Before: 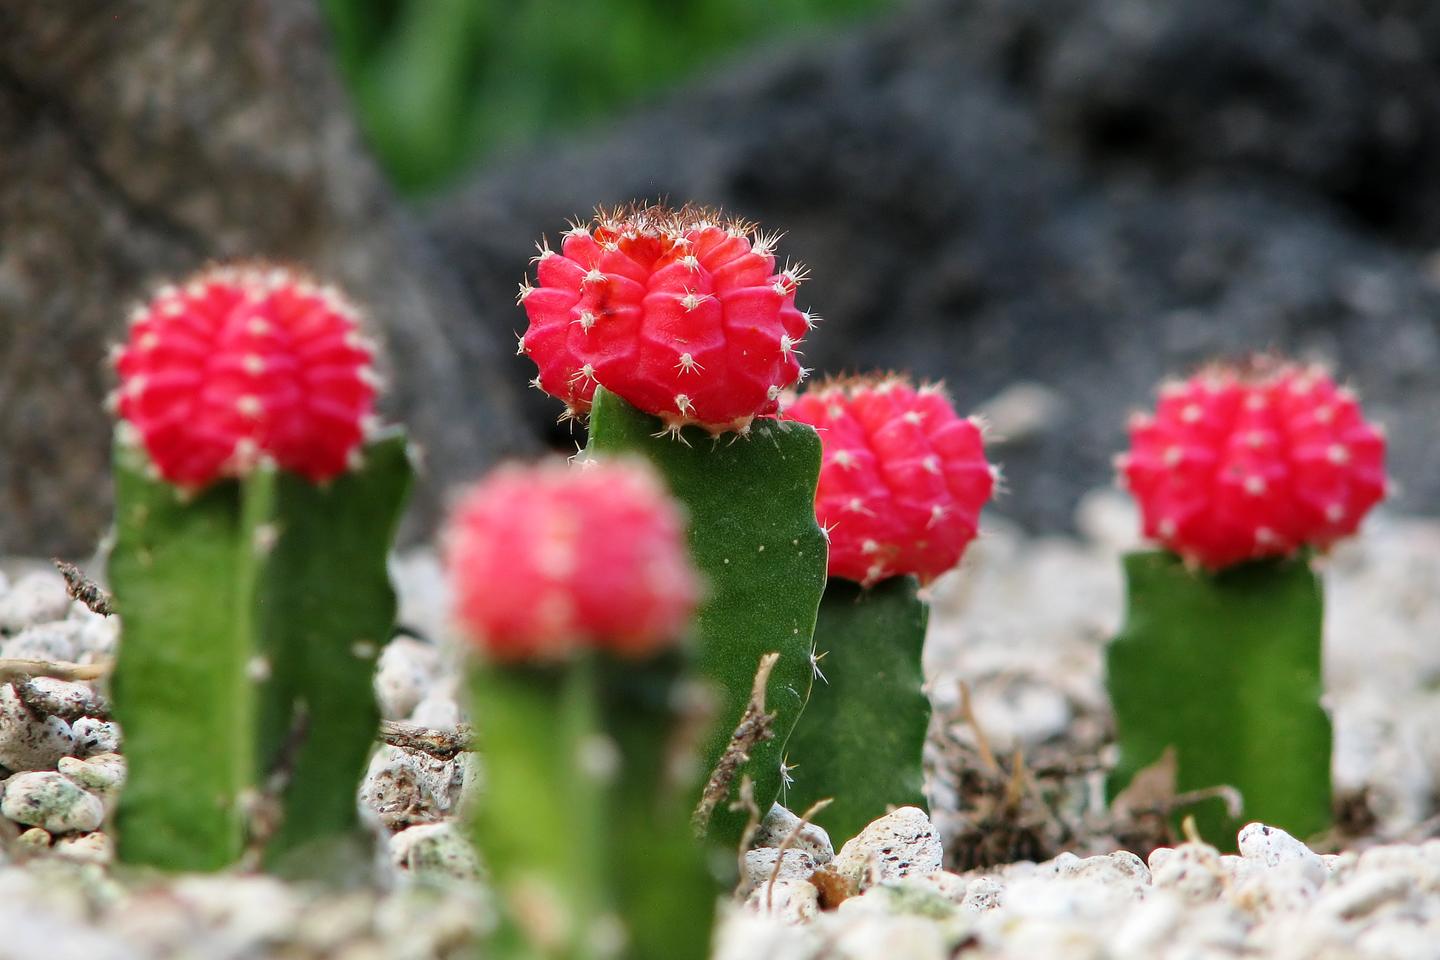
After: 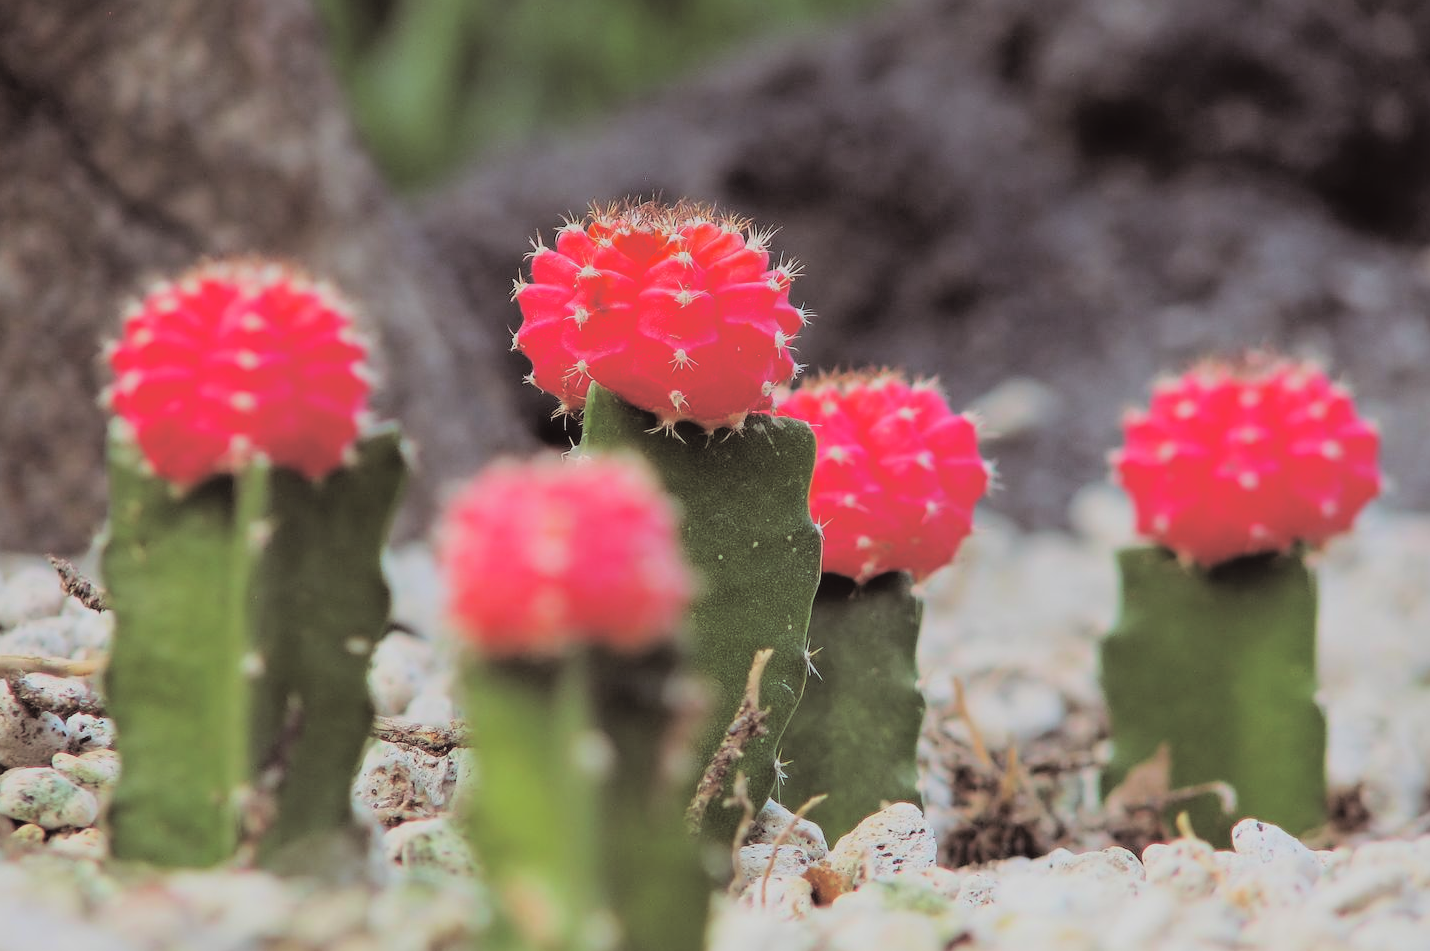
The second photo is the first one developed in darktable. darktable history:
split-toning: shadows › saturation 0.2
crop: left 0.434%, top 0.485%, right 0.244%, bottom 0.386%
contrast brightness saturation: brightness 0.13
lowpass: radius 0.1, contrast 0.85, saturation 1.1, unbound 0
filmic rgb: black relative exposure -7.65 EV, white relative exposure 4.56 EV, hardness 3.61, color science v6 (2022)
